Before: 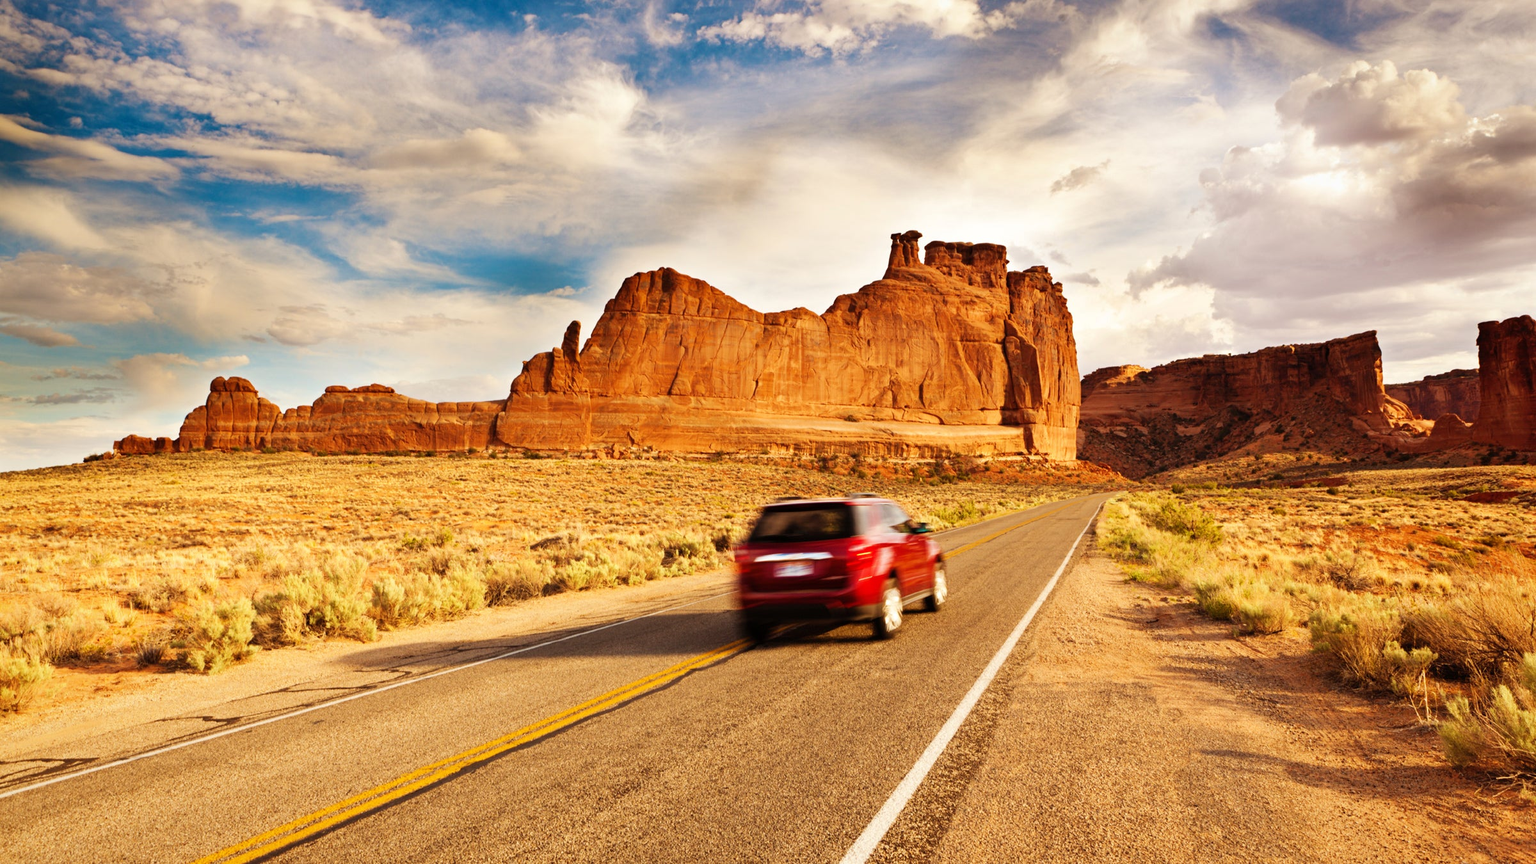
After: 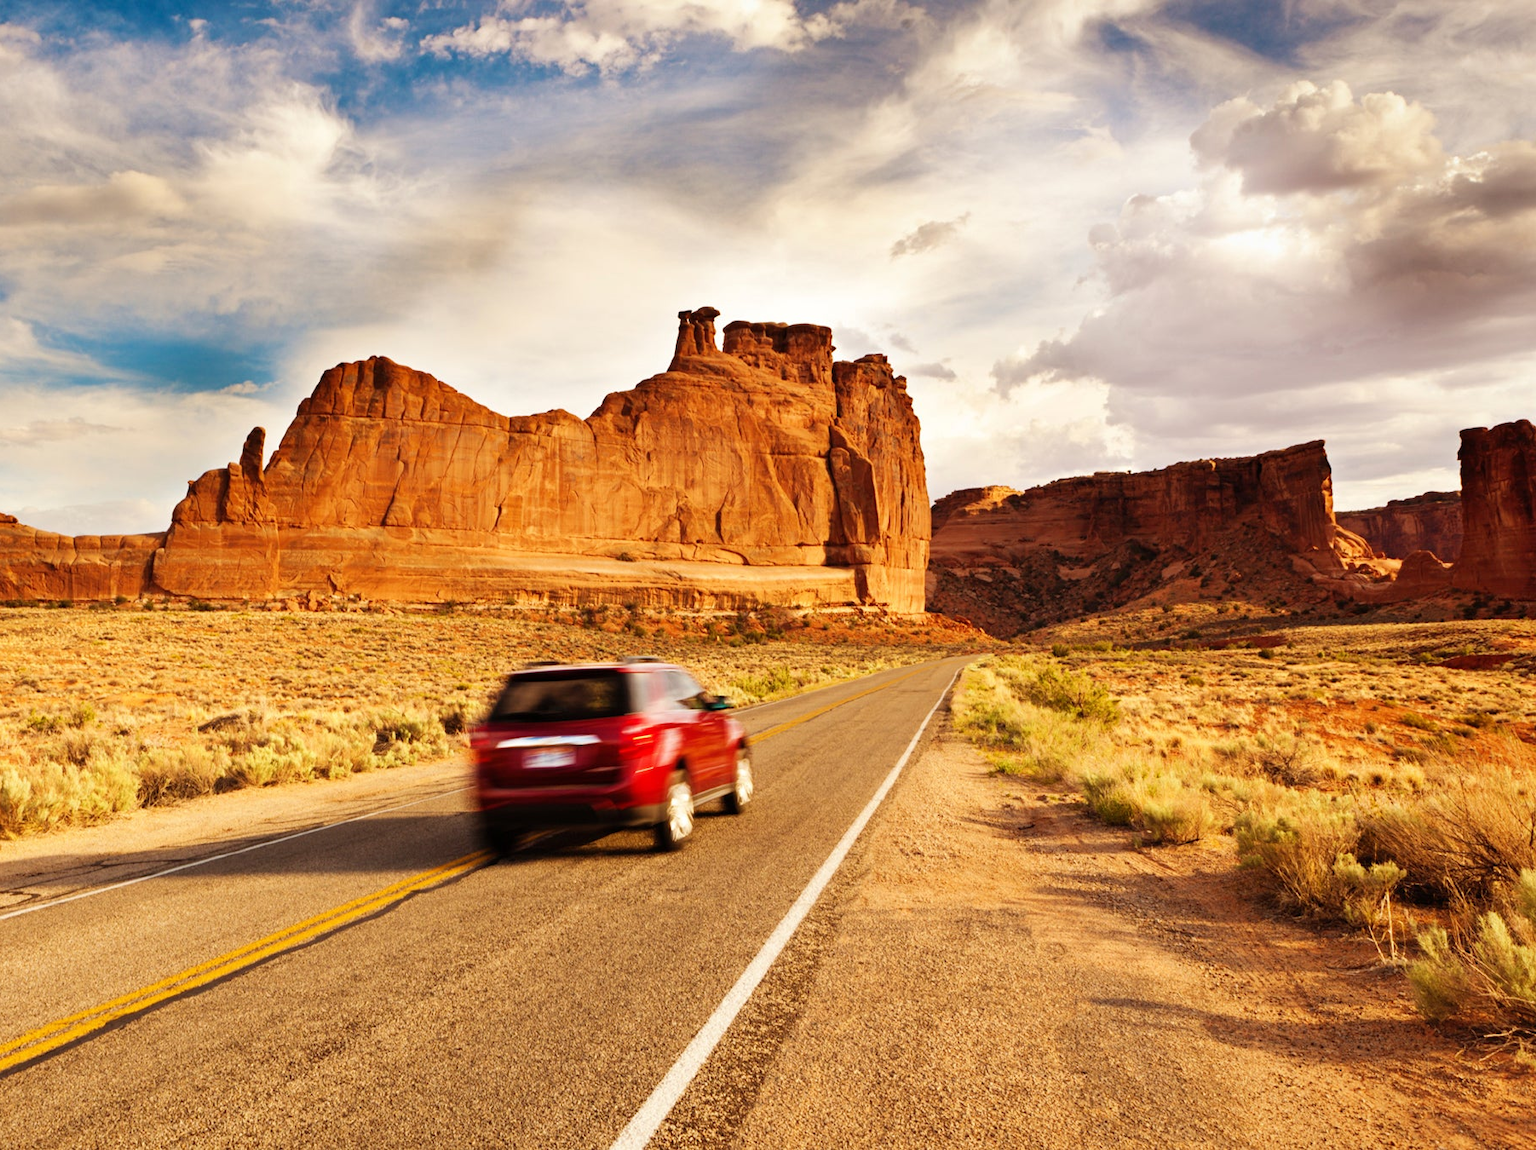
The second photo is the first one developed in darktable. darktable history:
crop and rotate: left 24.866%
